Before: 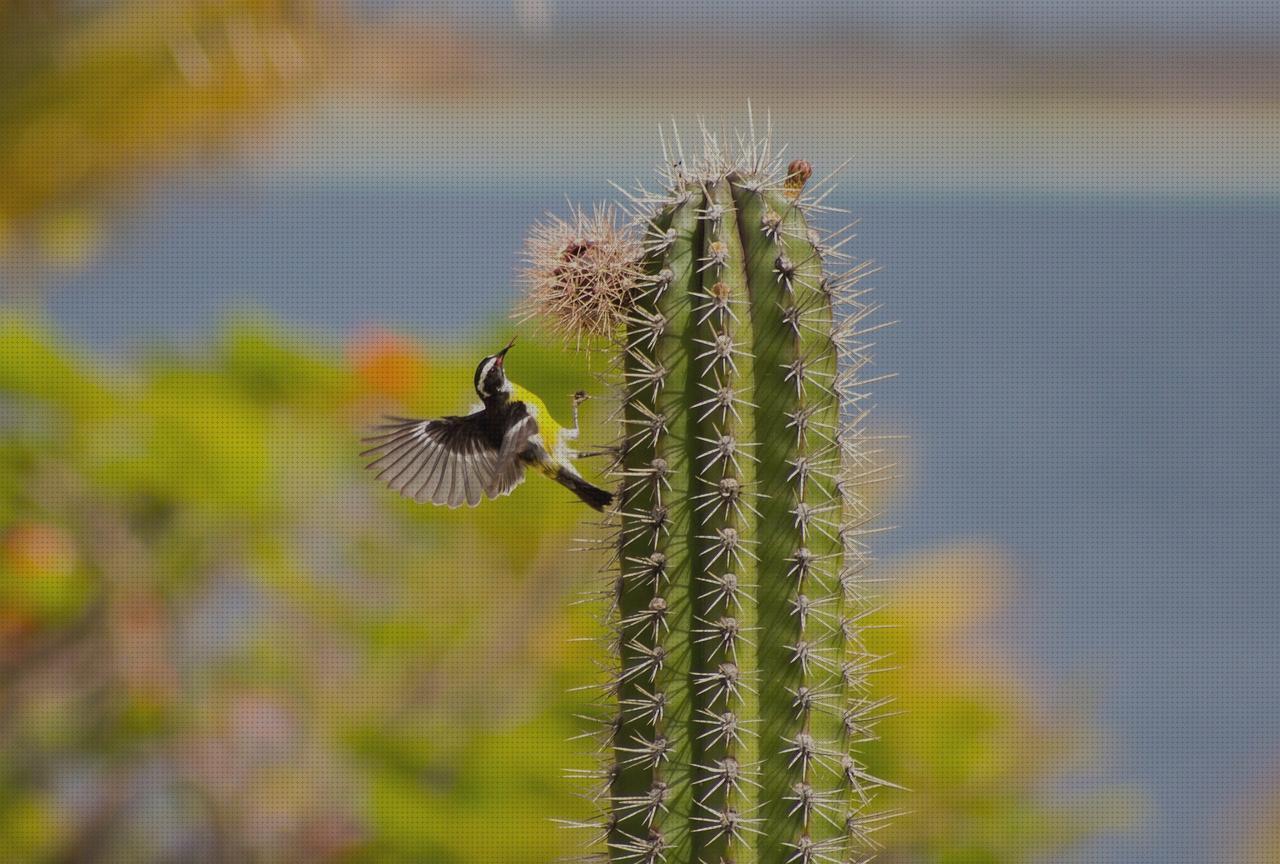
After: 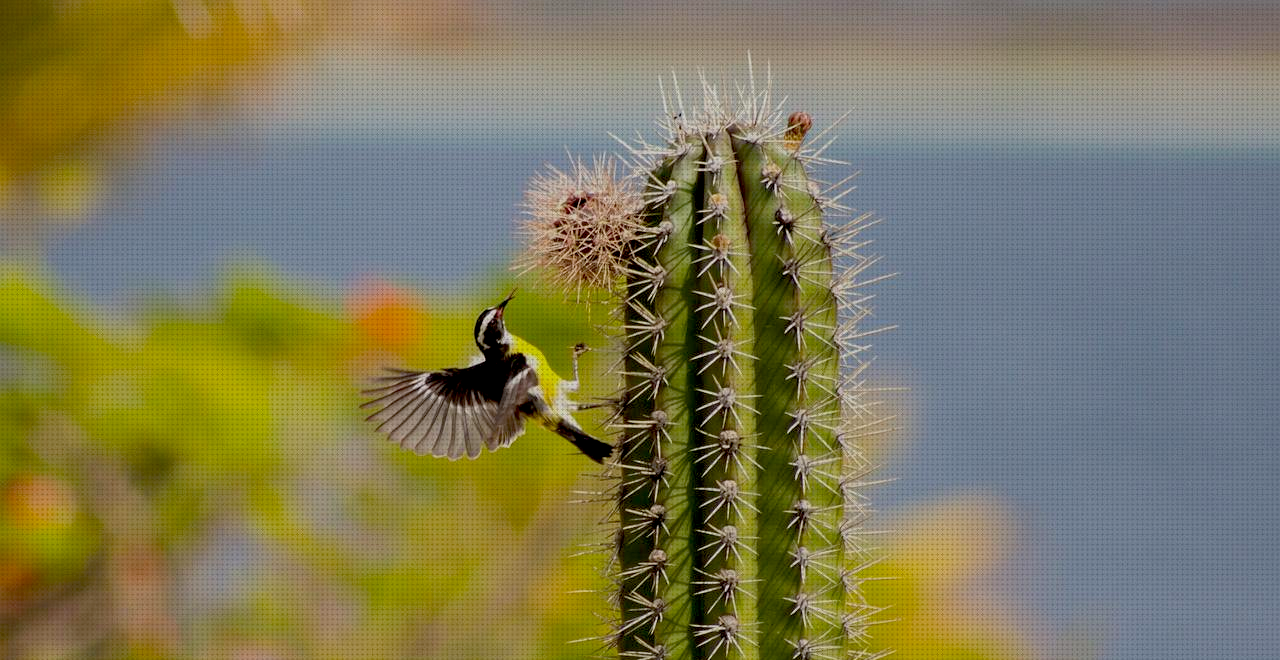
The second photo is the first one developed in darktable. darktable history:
exposure: black level correction 0.024, exposure 0.186 EV, compensate highlight preservation false
crop: top 5.631%, bottom 17.929%
